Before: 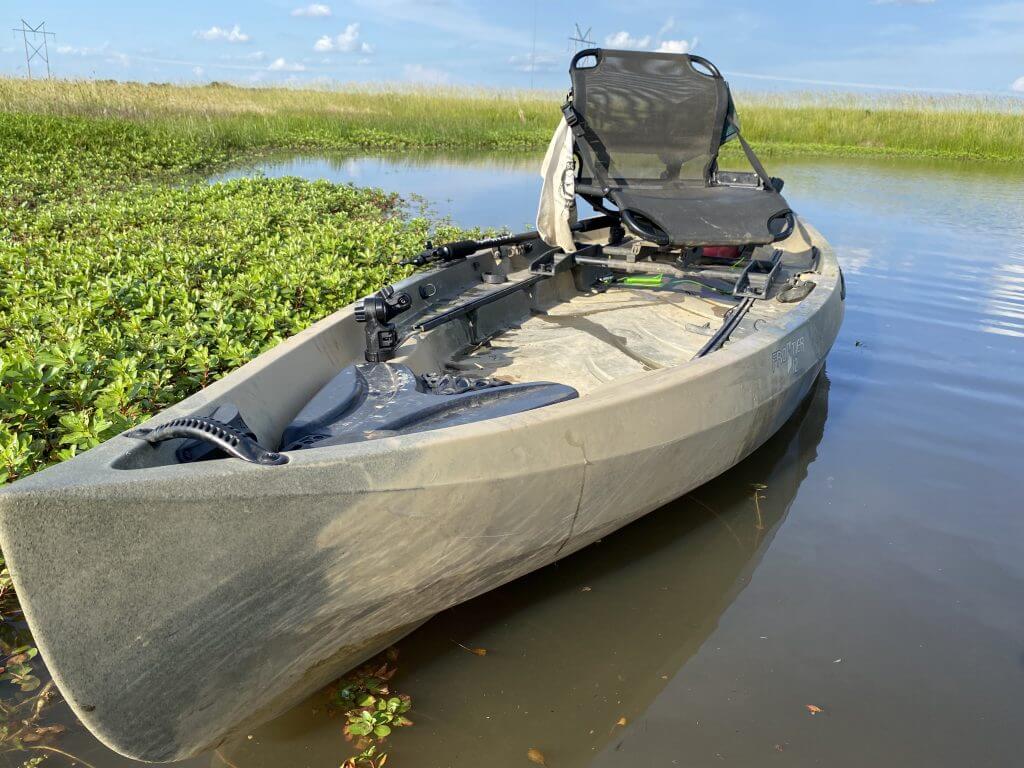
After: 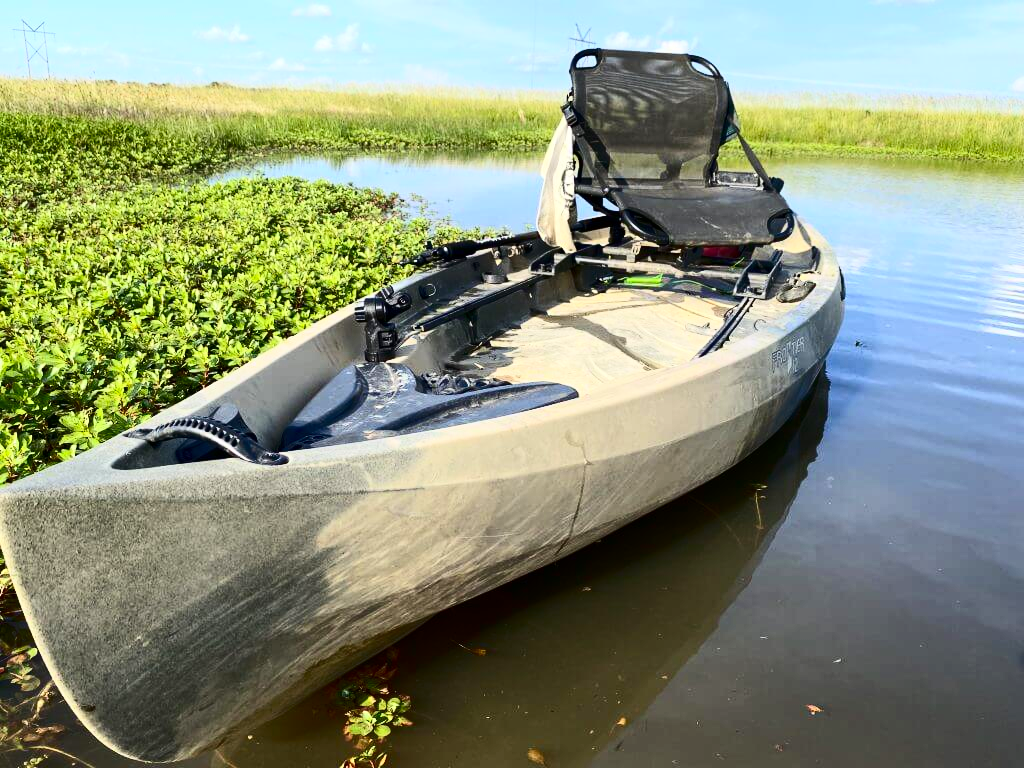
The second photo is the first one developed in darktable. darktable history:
contrast brightness saturation: contrast 0.411, brightness 0.05, saturation 0.258
